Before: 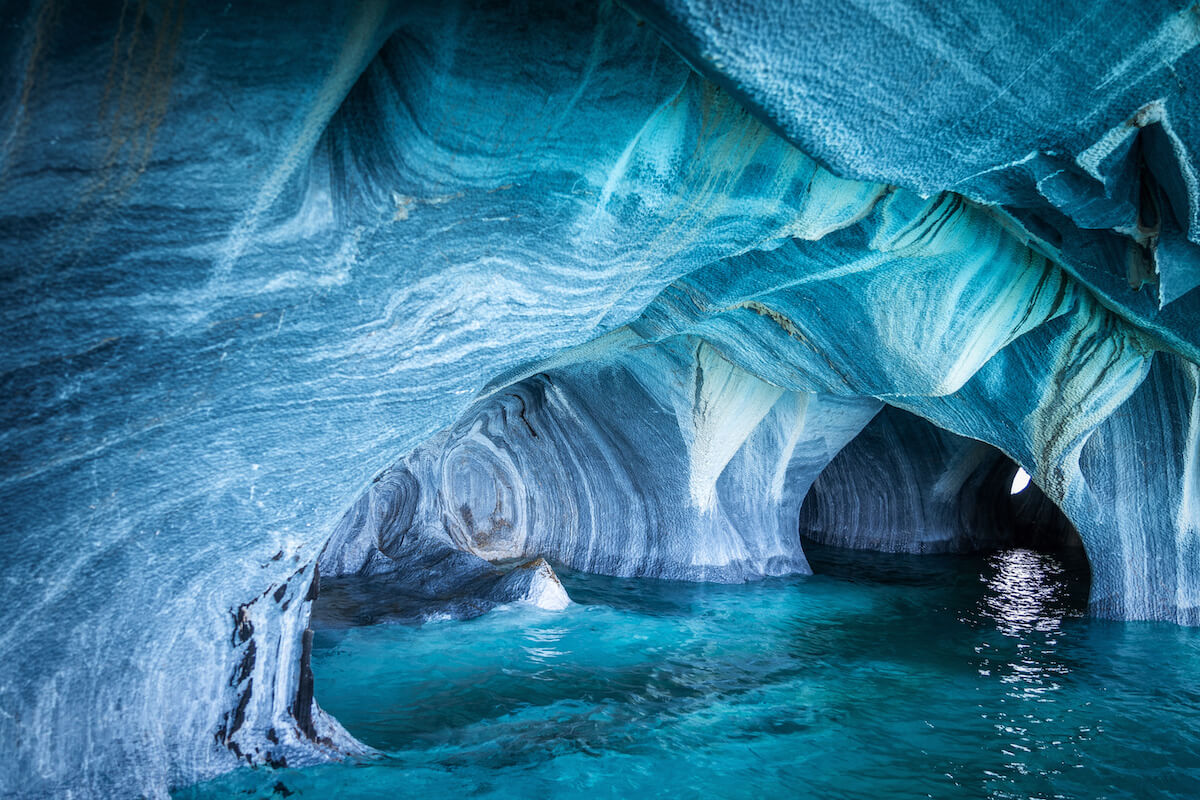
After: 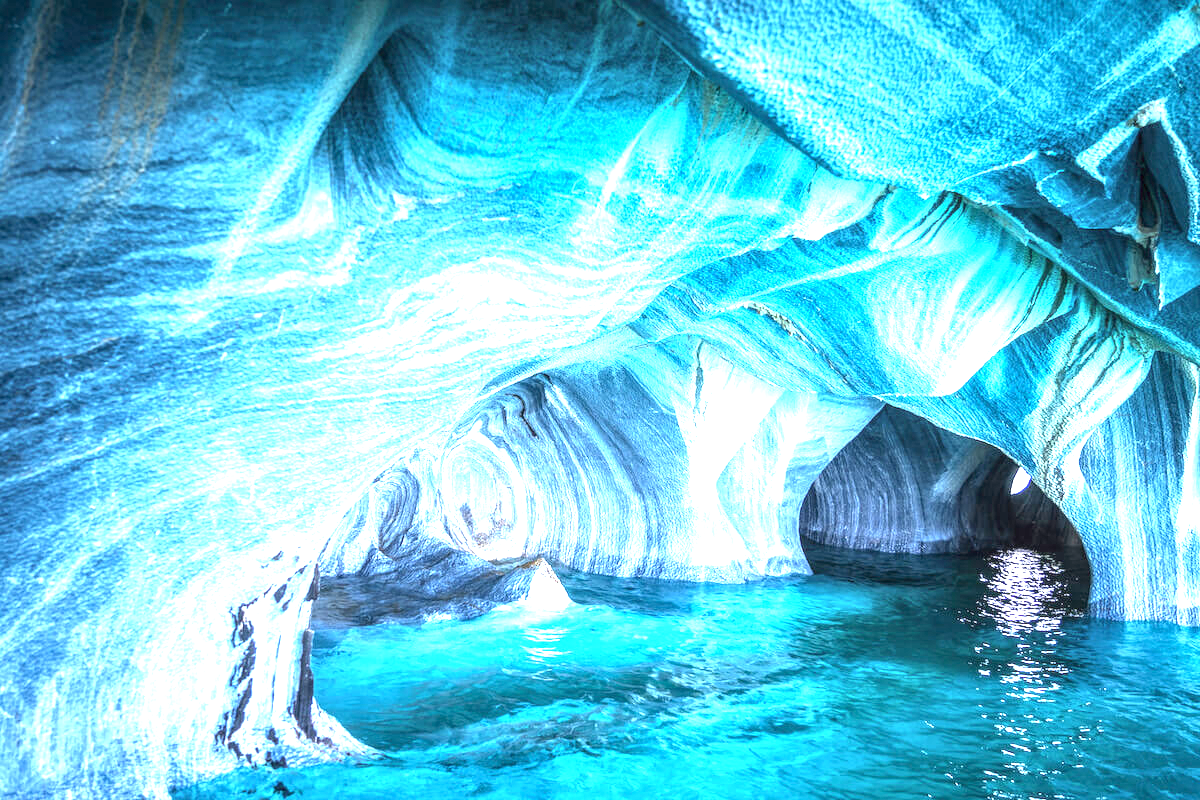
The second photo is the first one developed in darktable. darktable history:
exposure: exposure 2 EV, compensate exposure bias true, compensate highlight preservation false
local contrast: detail 117%
